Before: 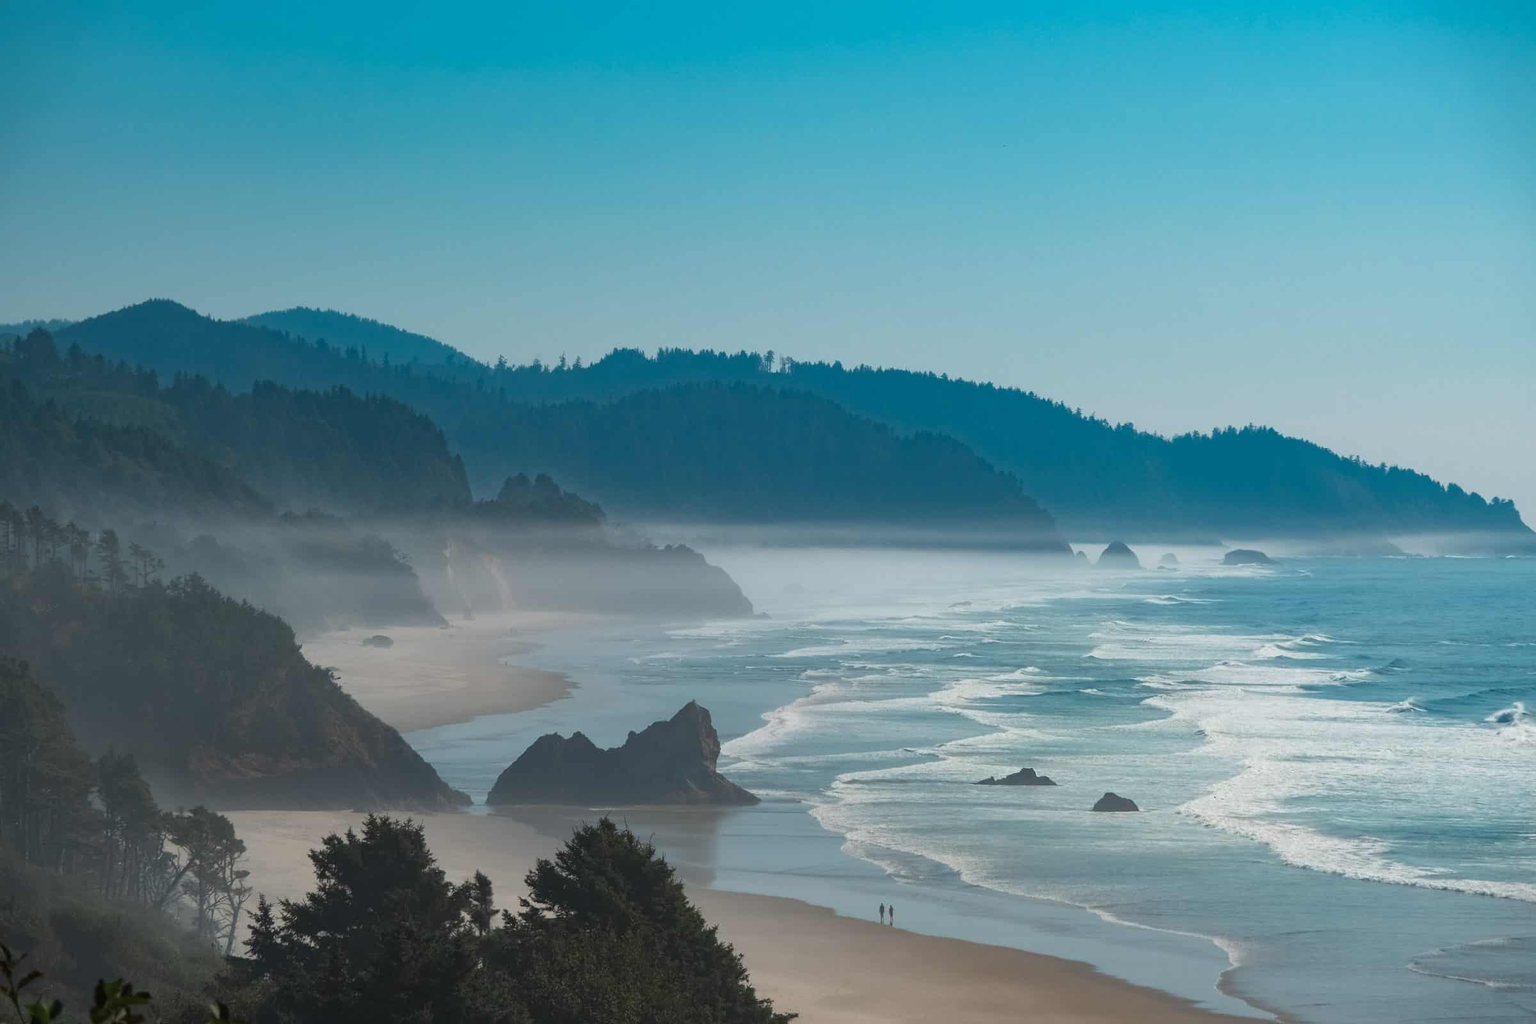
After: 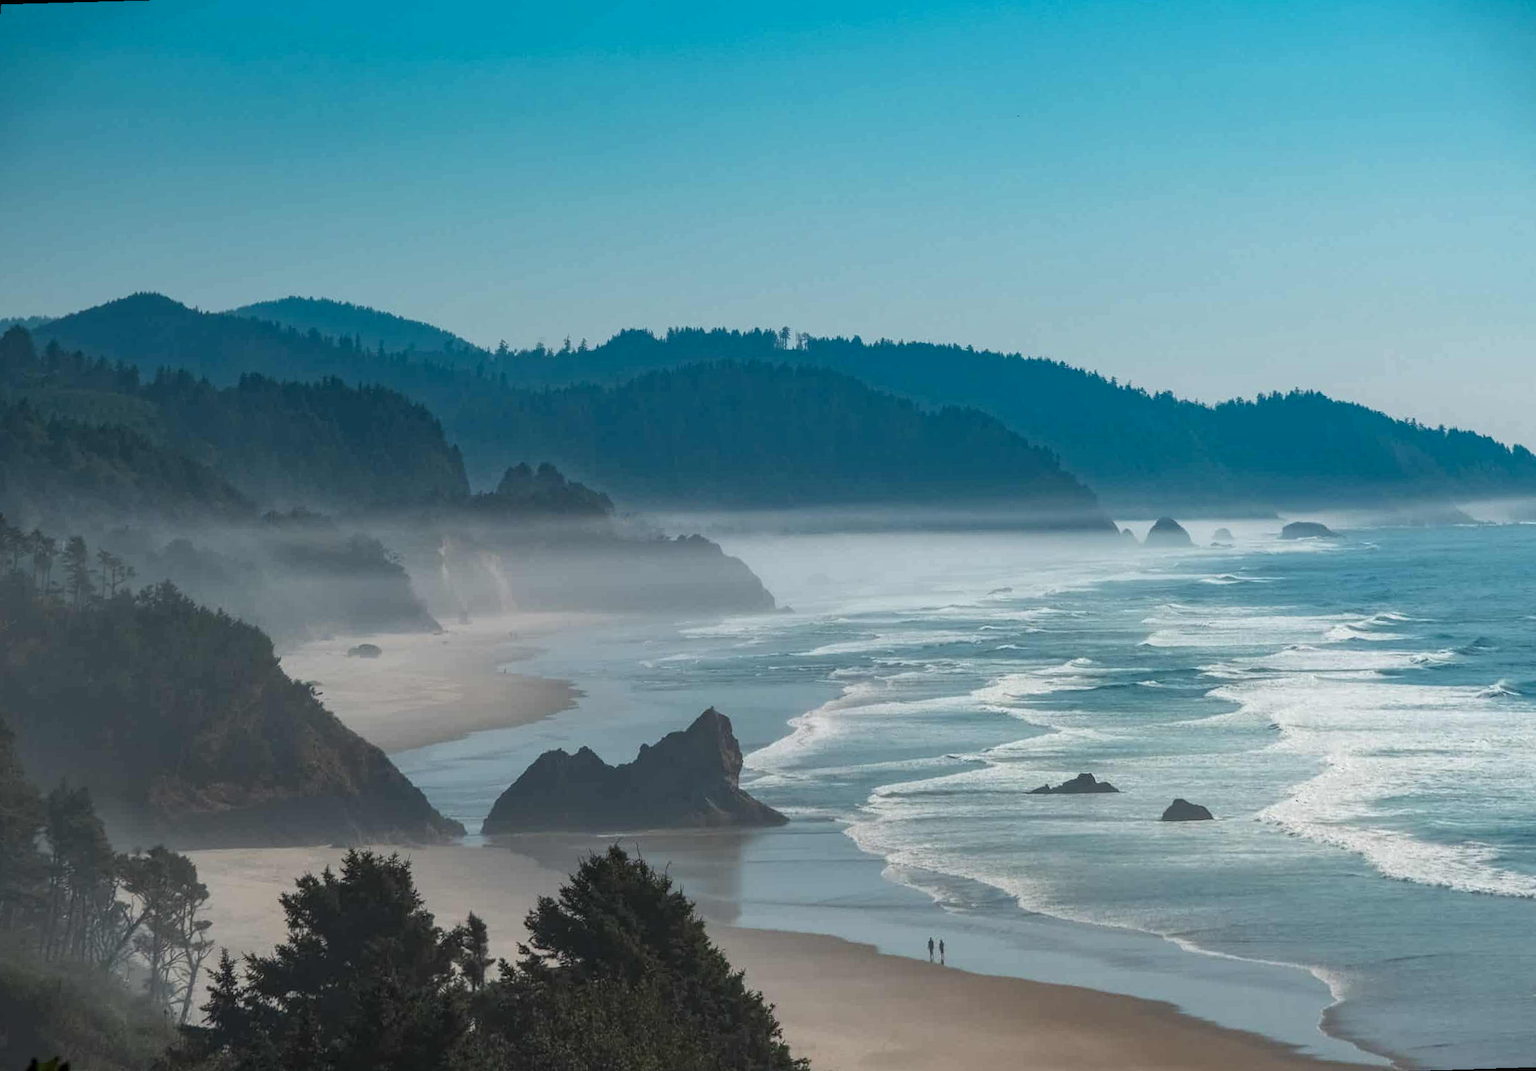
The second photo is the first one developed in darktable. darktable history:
rotate and perspective: rotation -1.68°, lens shift (vertical) -0.146, crop left 0.049, crop right 0.912, crop top 0.032, crop bottom 0.96
local contrast: highlights 0%, shadows 0%, detail 133%
